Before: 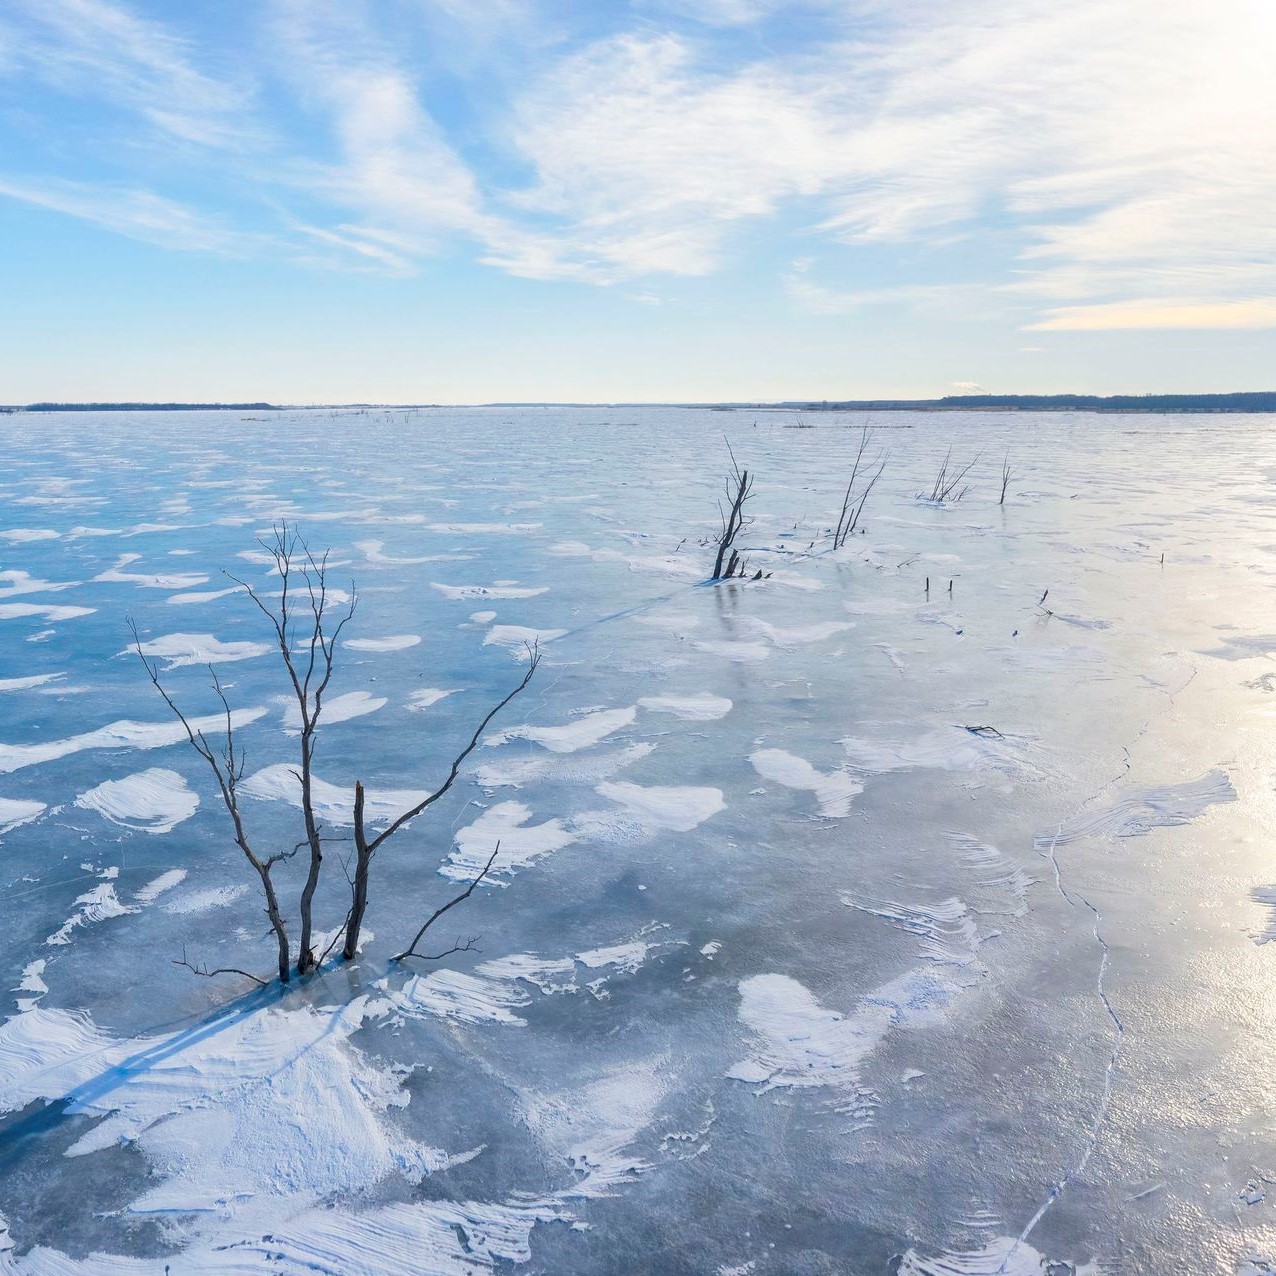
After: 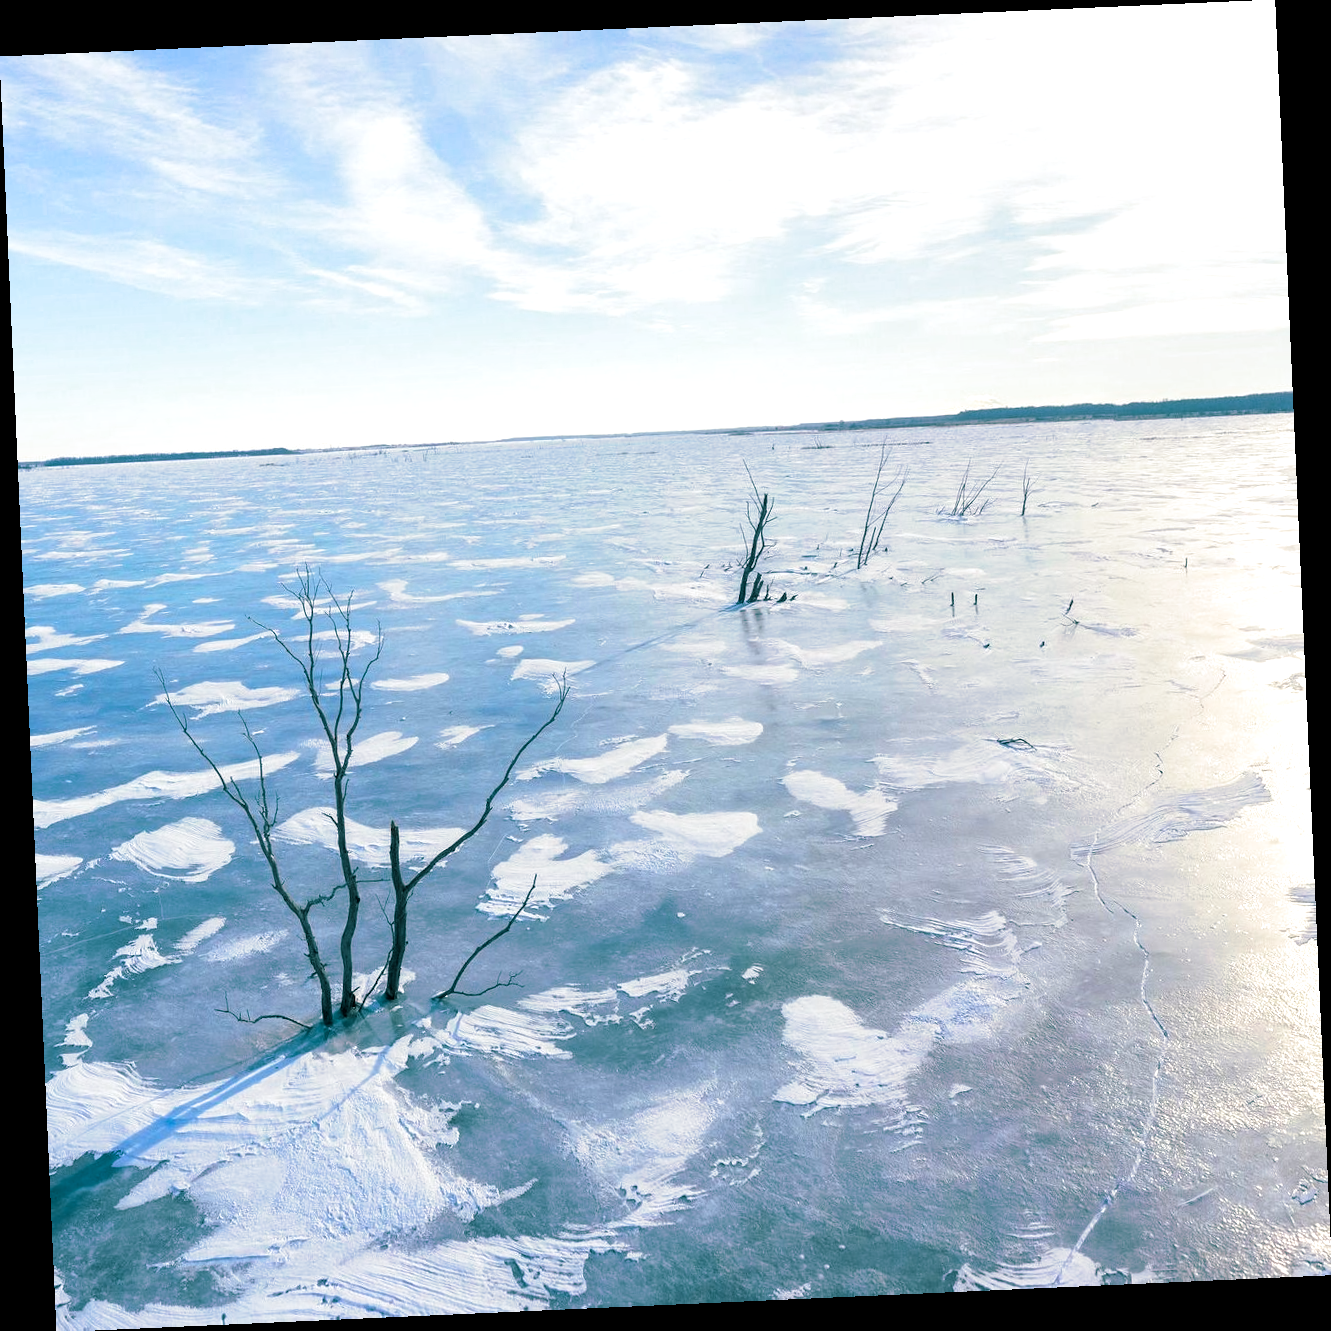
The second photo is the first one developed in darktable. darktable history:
rotate and perspective: rotation -2.56°, automatic cropping off
split-toning: shadows › hue 186.43°, highlights › hue 49.29°, compress 30.29%
tone equalizer: -8 EV -0.417 EV, -7 EV -0.389 EV, -6 EV -0.333 EV, -5 EV -0.222 EV, -3 EV 0.222 EV, -2 EV 0.333 EV, -1 EV 0.389 EV, +0 EV 0.417 EV, edges refinement/feathering 500, mask exposure compensation -1.57 EV, preserve details no
